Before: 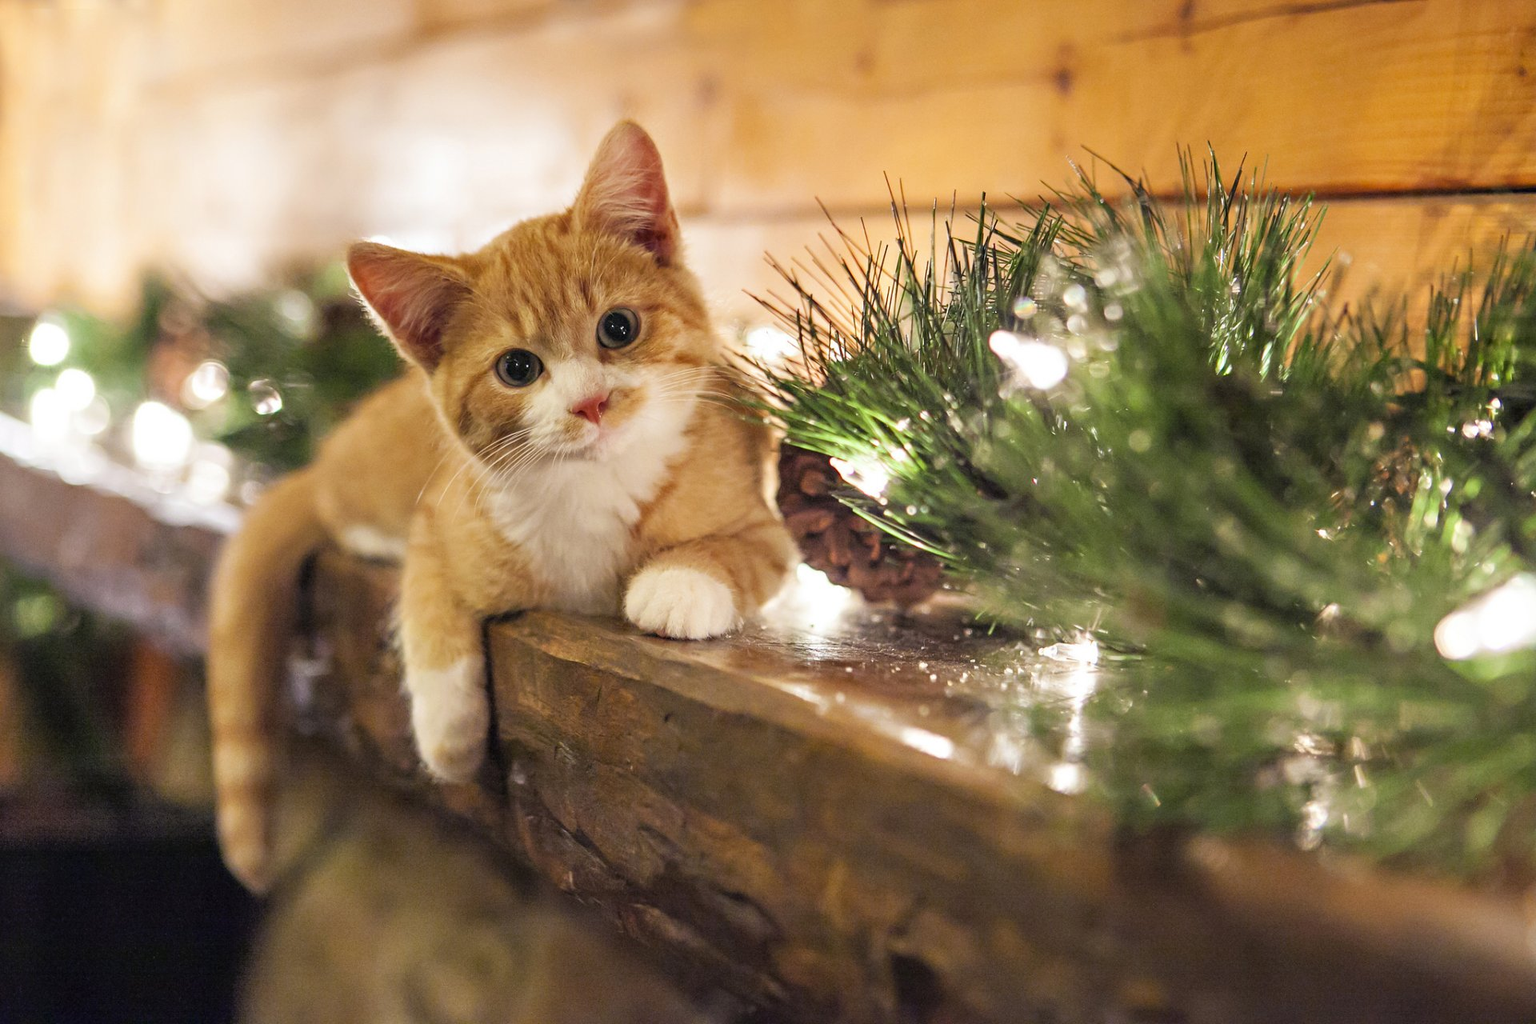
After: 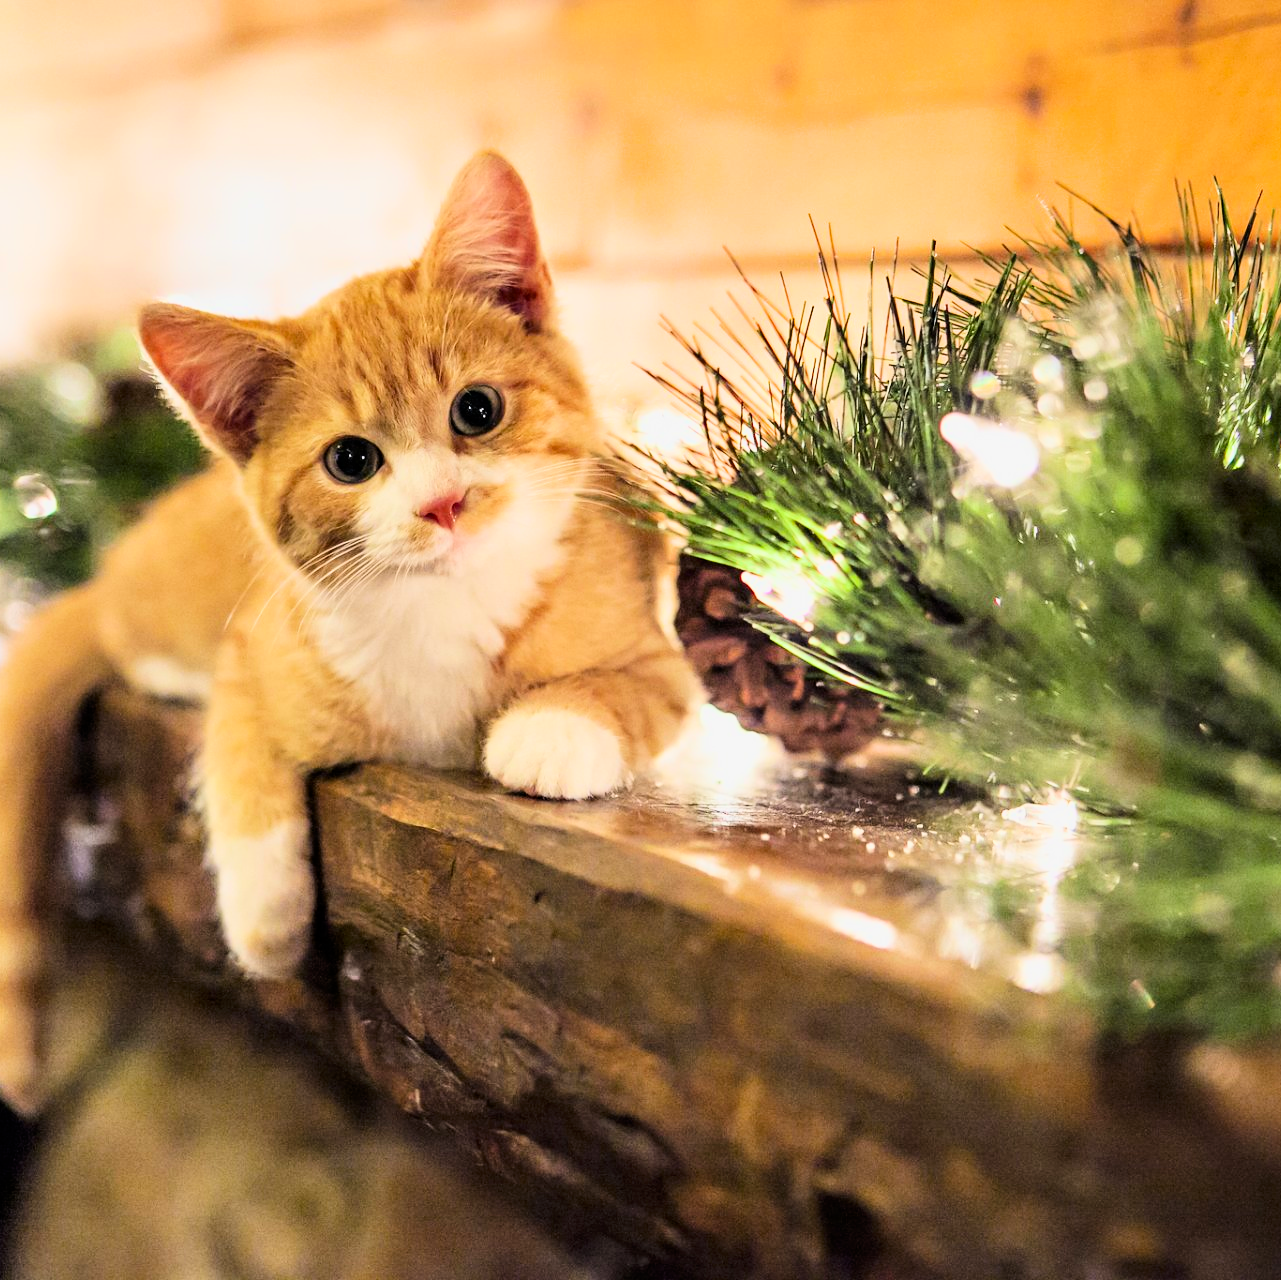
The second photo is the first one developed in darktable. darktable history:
crop: left 15.427%, right 17.851%
exposure: exposure 0.775 EV, compensate exposure bias true, compensate highlight preservation false
filmic rgb: black relative exposure -7.49 EV, white relative exposure 5 EV, hardness 3.33, contrast 1.301, color science v6 (2022)
contrast brightness saturation: contrast 0.131, brightness -0.053, saturation 0.16
